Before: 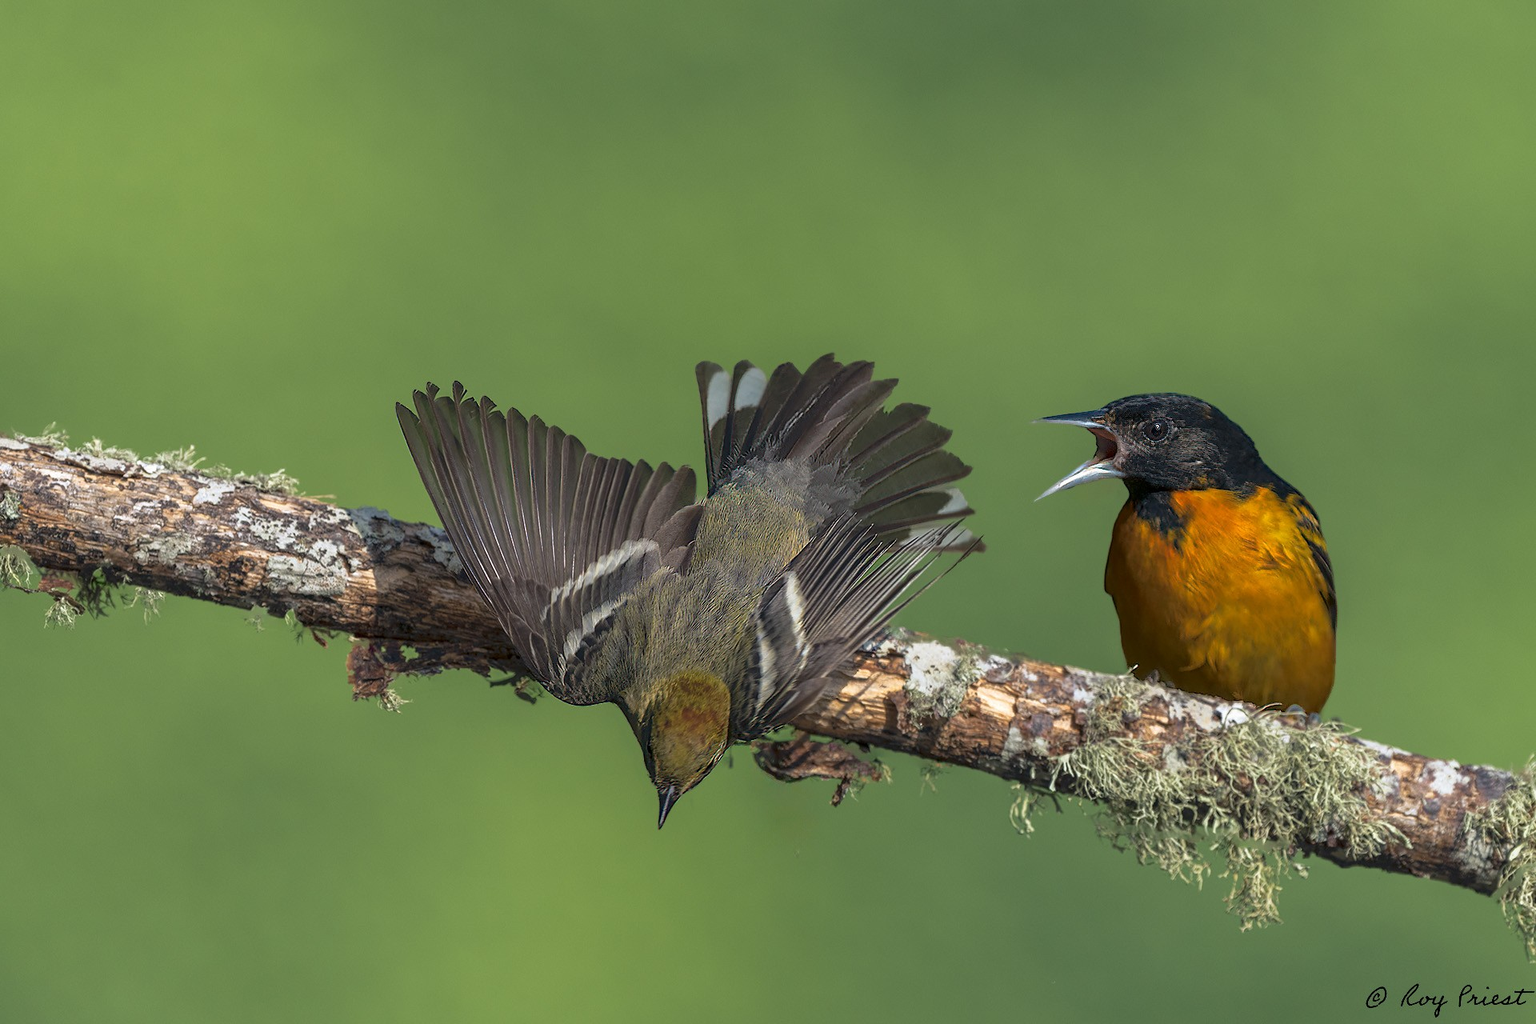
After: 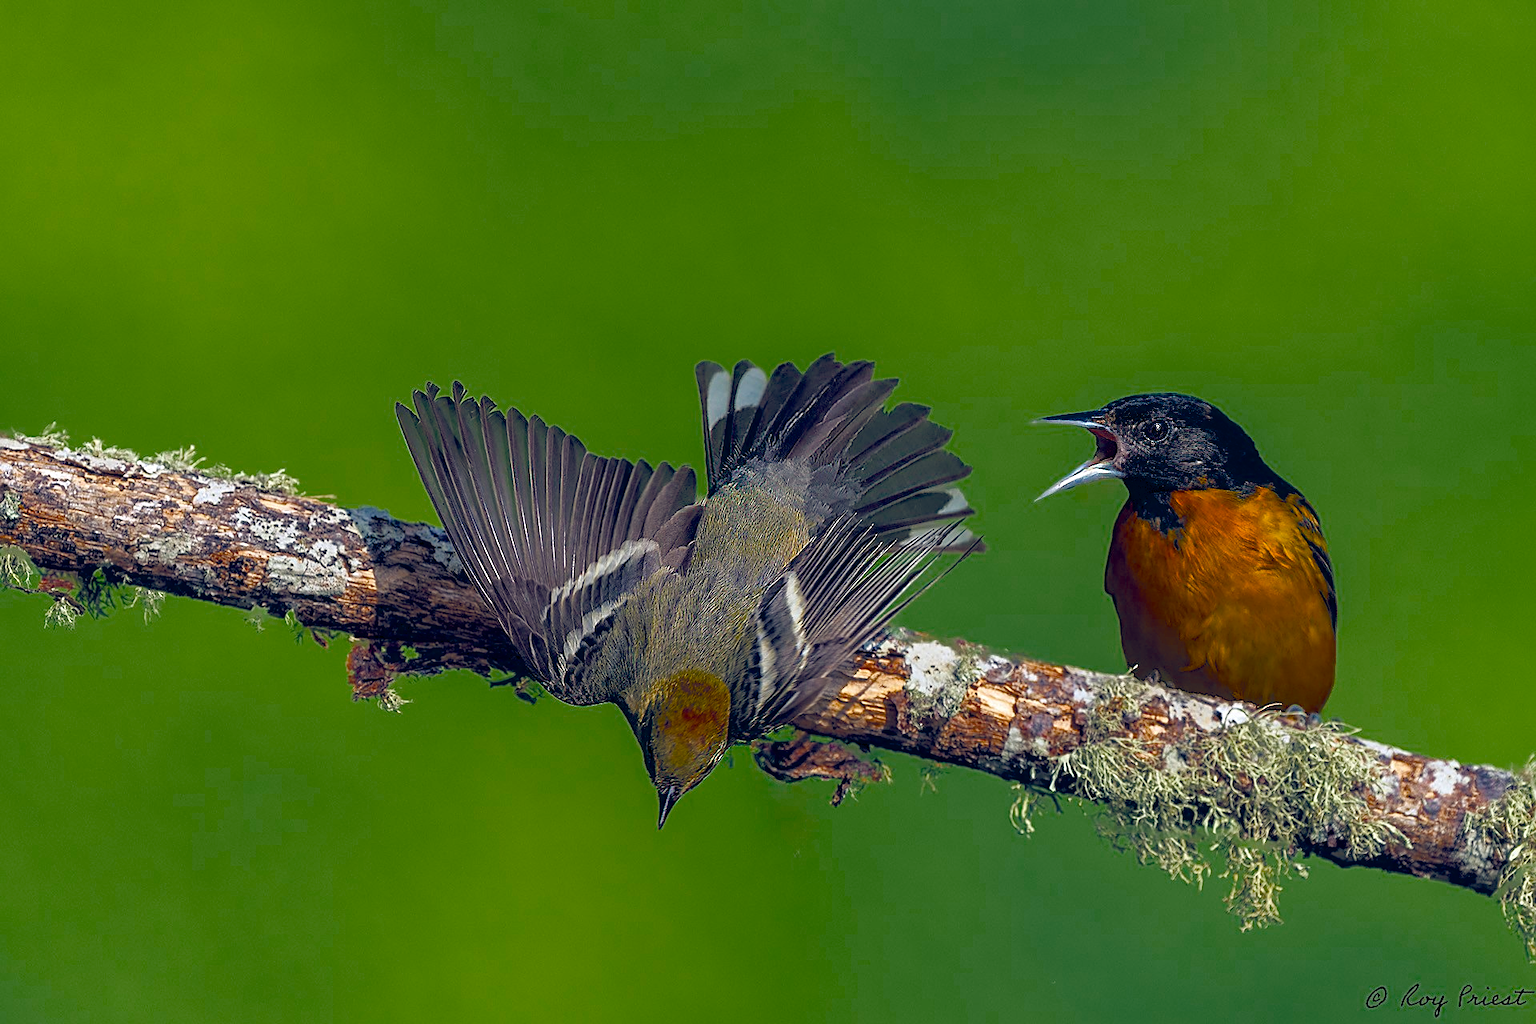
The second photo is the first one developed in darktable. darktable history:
sharpen: on, module defaults
color balance rgb: global offset › chroma 0.254%, global offset › hue 256.47°, perceptual saturation grading › global saturation 39.858%, perceptual saturation grading › highlights -25.64%, perceptual saturation grading › mid-tones 35.354%, perceptual saturation grading › shadows 36.198%, global vibrance 6.924%, saturation formula JzAzBz (2021)
